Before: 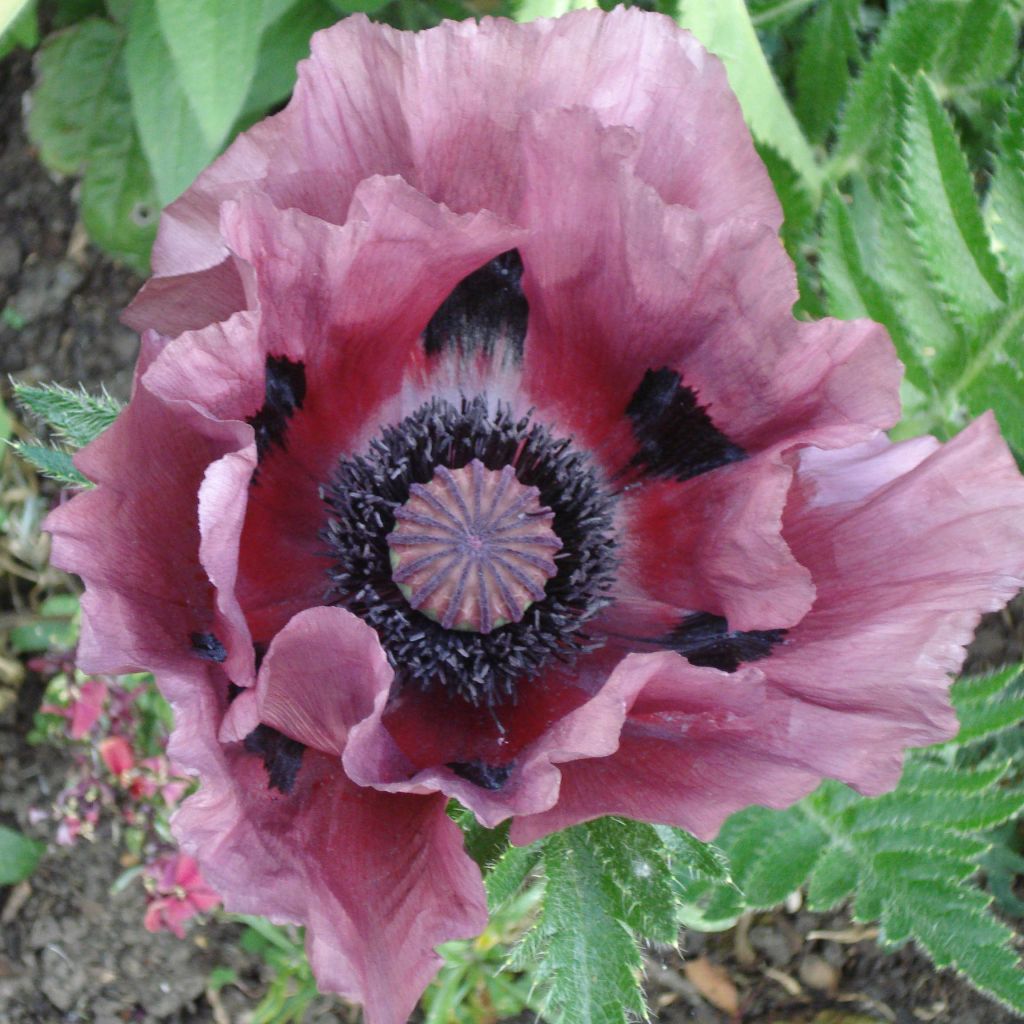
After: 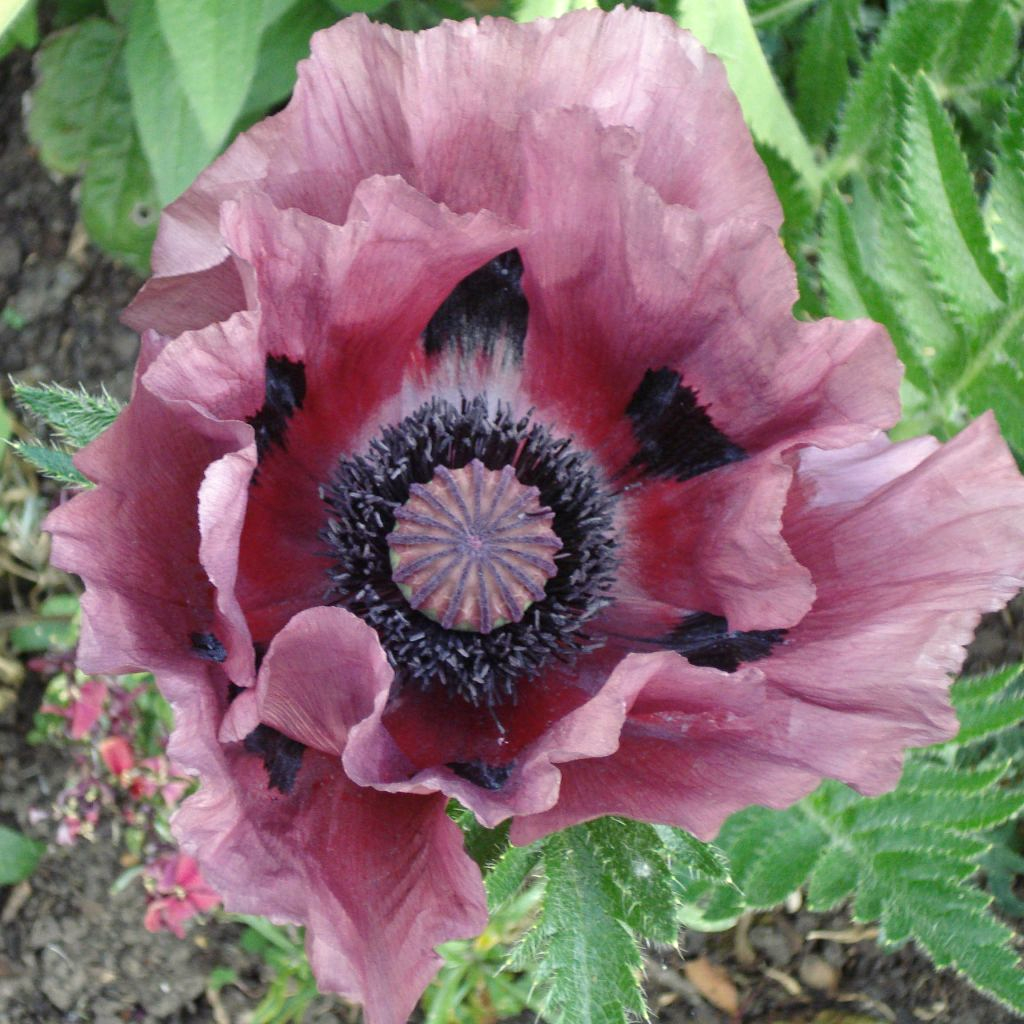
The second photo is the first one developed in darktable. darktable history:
color balance rgb: highlights gain › luminance 6.552%, highlights gain › chroma 2.505%, highlights gain › hue 89.99°, perceptual saturation grading › global saturation 0.986%
contrast equalizer: y [[0.5, 0.502, 0.506, 0.511, 0.52, 0.537], [0.5 ×6], [0.505, 0.509, 0.518, 0.534, 0.553, 0.561], [0 ×6], [0 ×6]]
